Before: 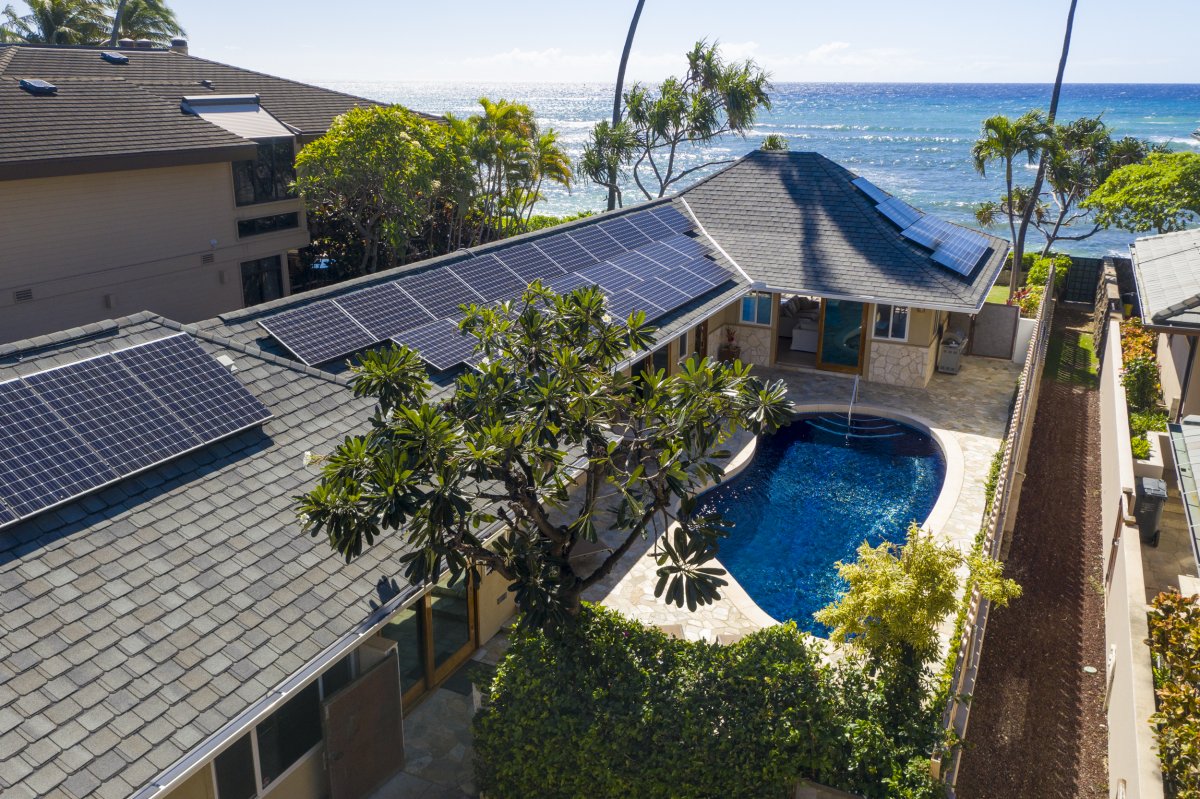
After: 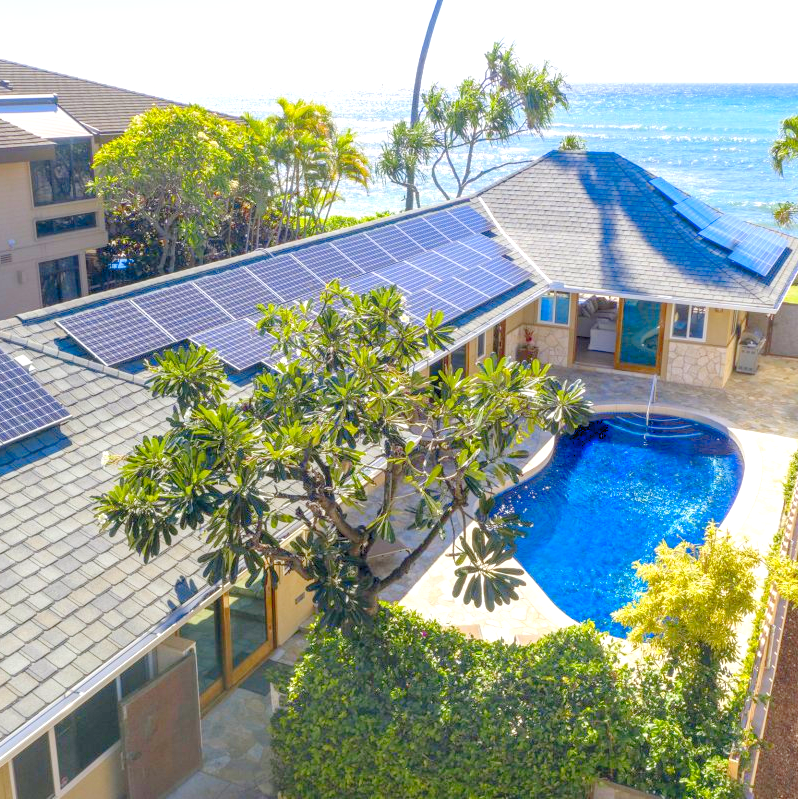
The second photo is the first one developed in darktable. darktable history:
local contrast: detail 110%
crop: left 16.899%, right 16.556%
levels: levels [0.008, 0.318, 0.836]
